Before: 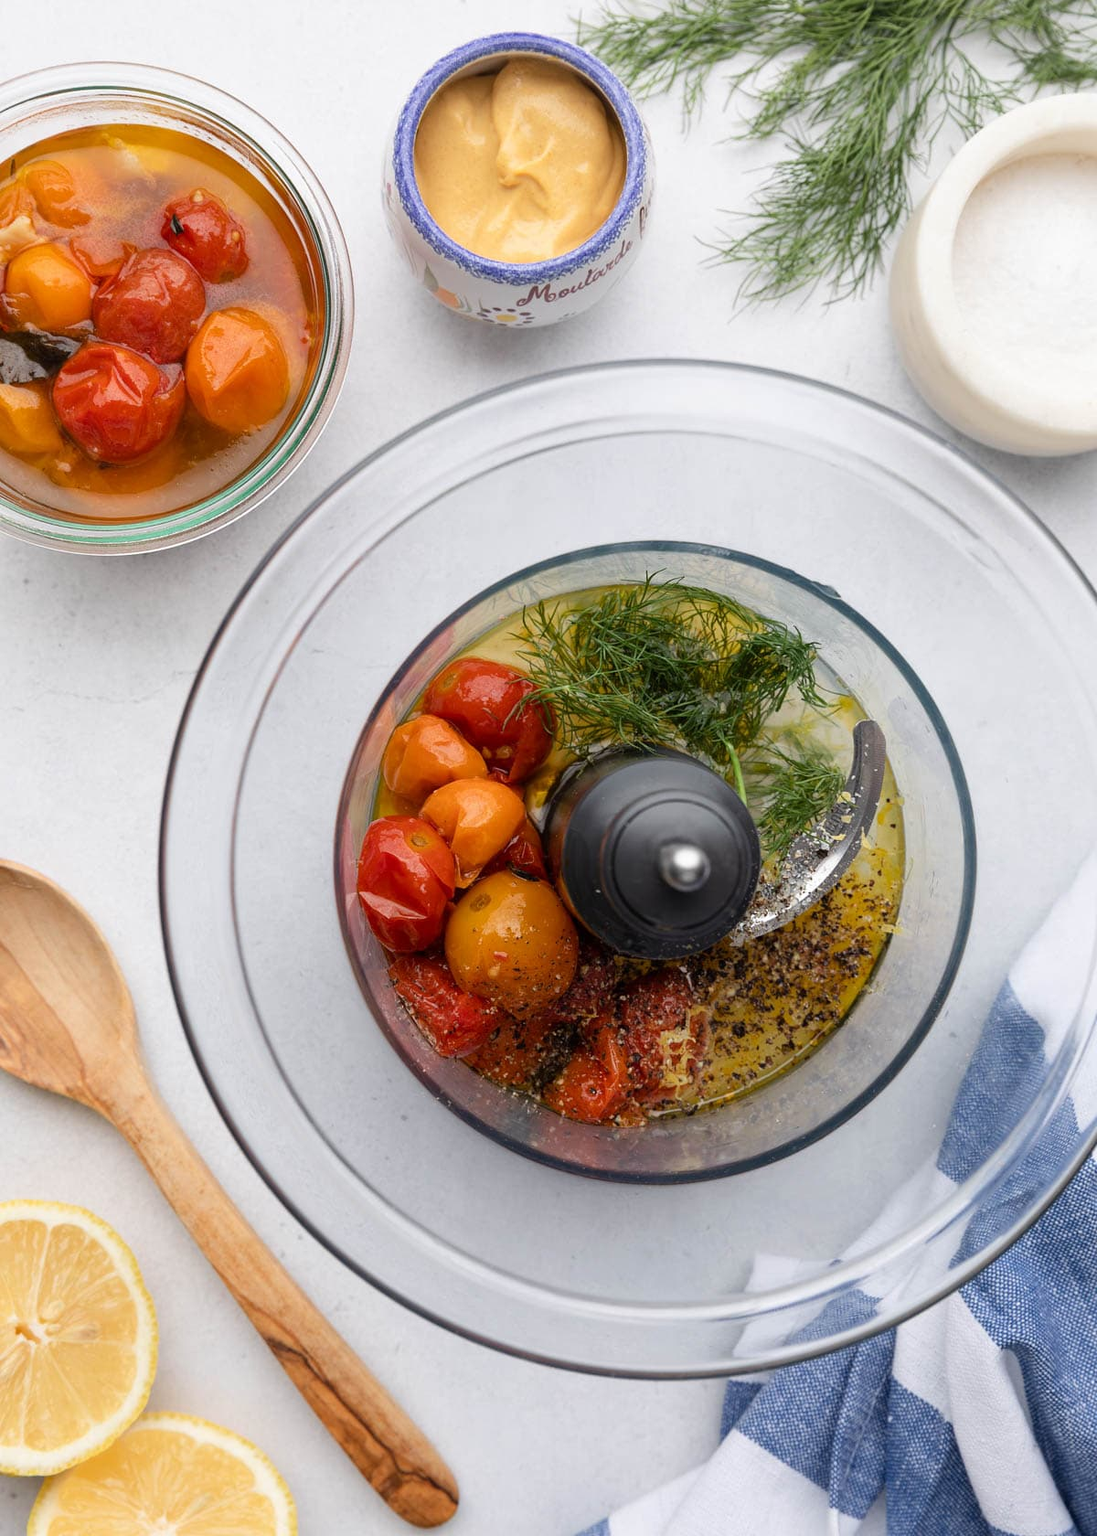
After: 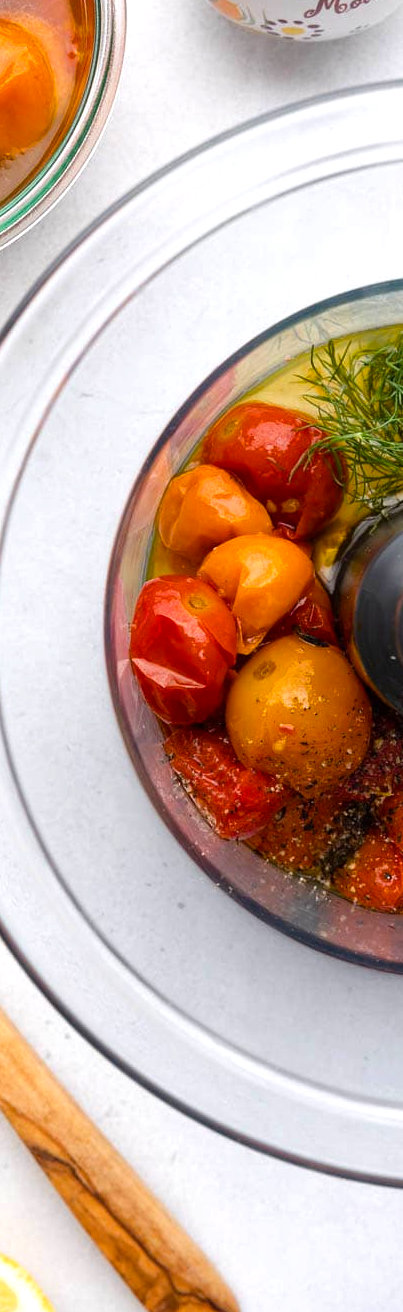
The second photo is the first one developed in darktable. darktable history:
crop and rotate: left 21.752%, top 18.913%, right 44.627%, bottom 2.99%
color balance rgb: shadows lift › hue 86.3°, perceptual saturation grading › global saturation 19.69%, perceptual brilliance grading › global brilliance 11.964%
